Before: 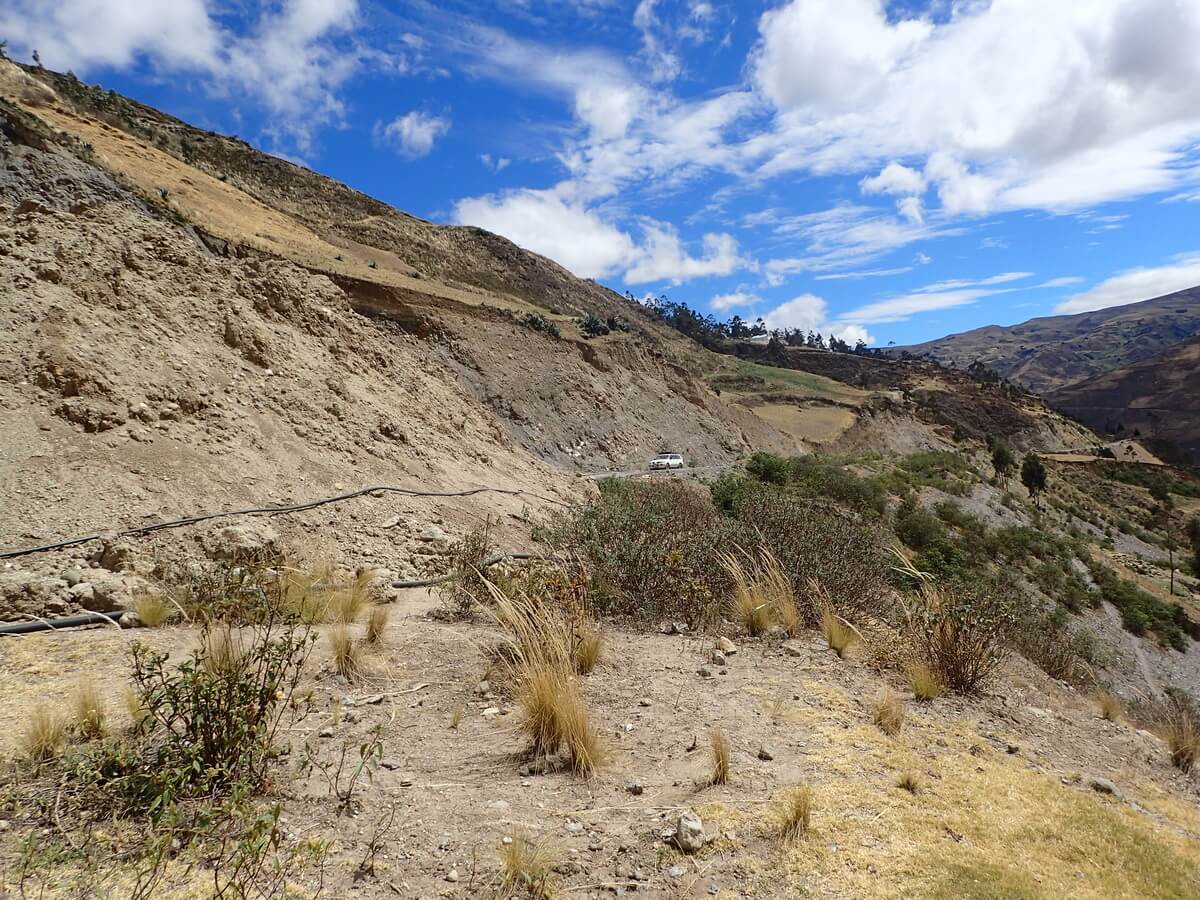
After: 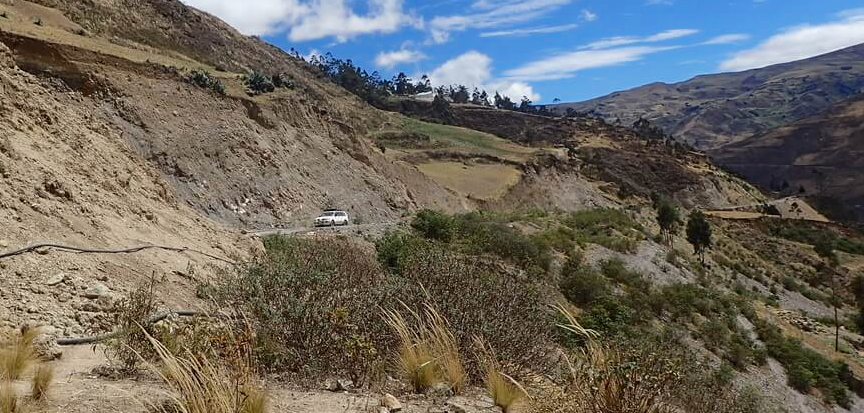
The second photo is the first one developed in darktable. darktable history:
crop and rotate: left 27.938%, top 27.046%, bottom 27.046%
color zones: curves: ch0 [(0, 0.425) (0.143, 0.422) (0.286, 0.42) (0.429, 0.419) (0.571, 0.419) (0.714, 0.42) (0.857, 0.422) (1, 0.425)]
